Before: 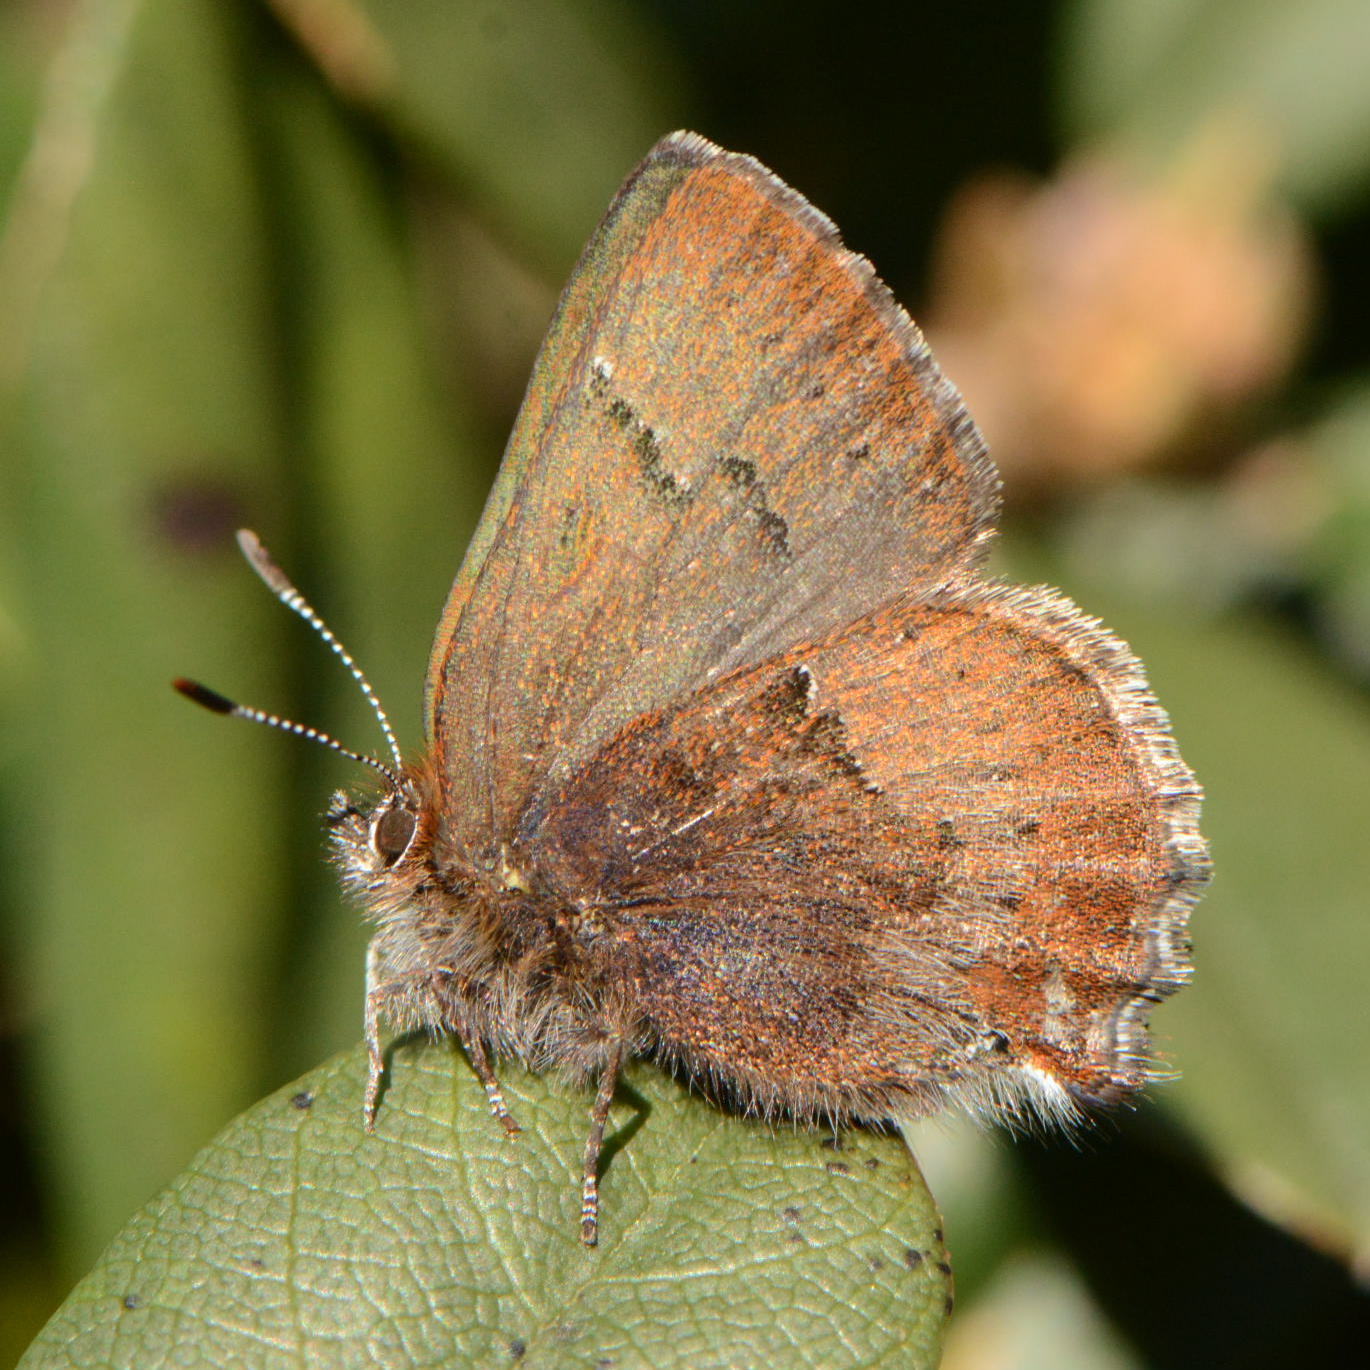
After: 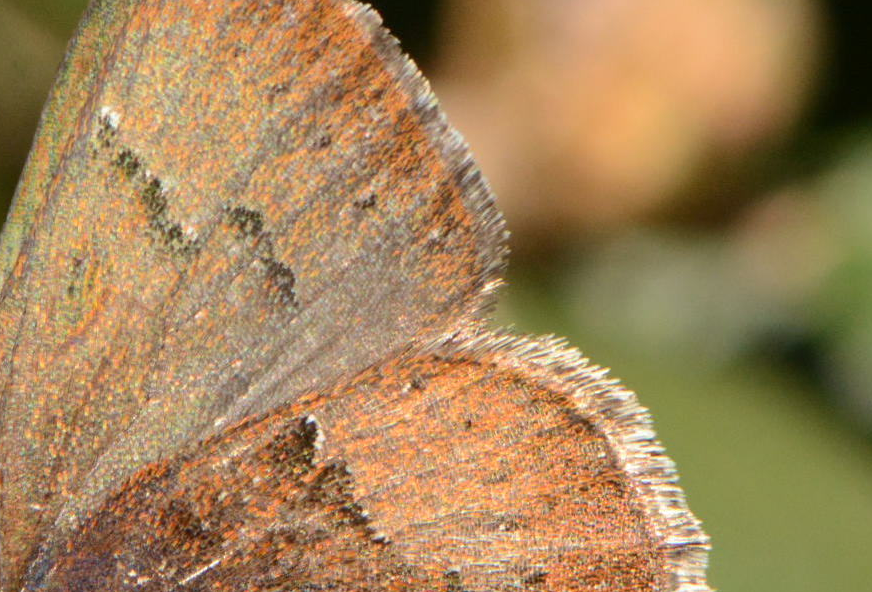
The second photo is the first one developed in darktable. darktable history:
crop: left 36.005%, top 18.293%, right 0.31%, bottom 38.444%
tone equalizer: on, module defaults
